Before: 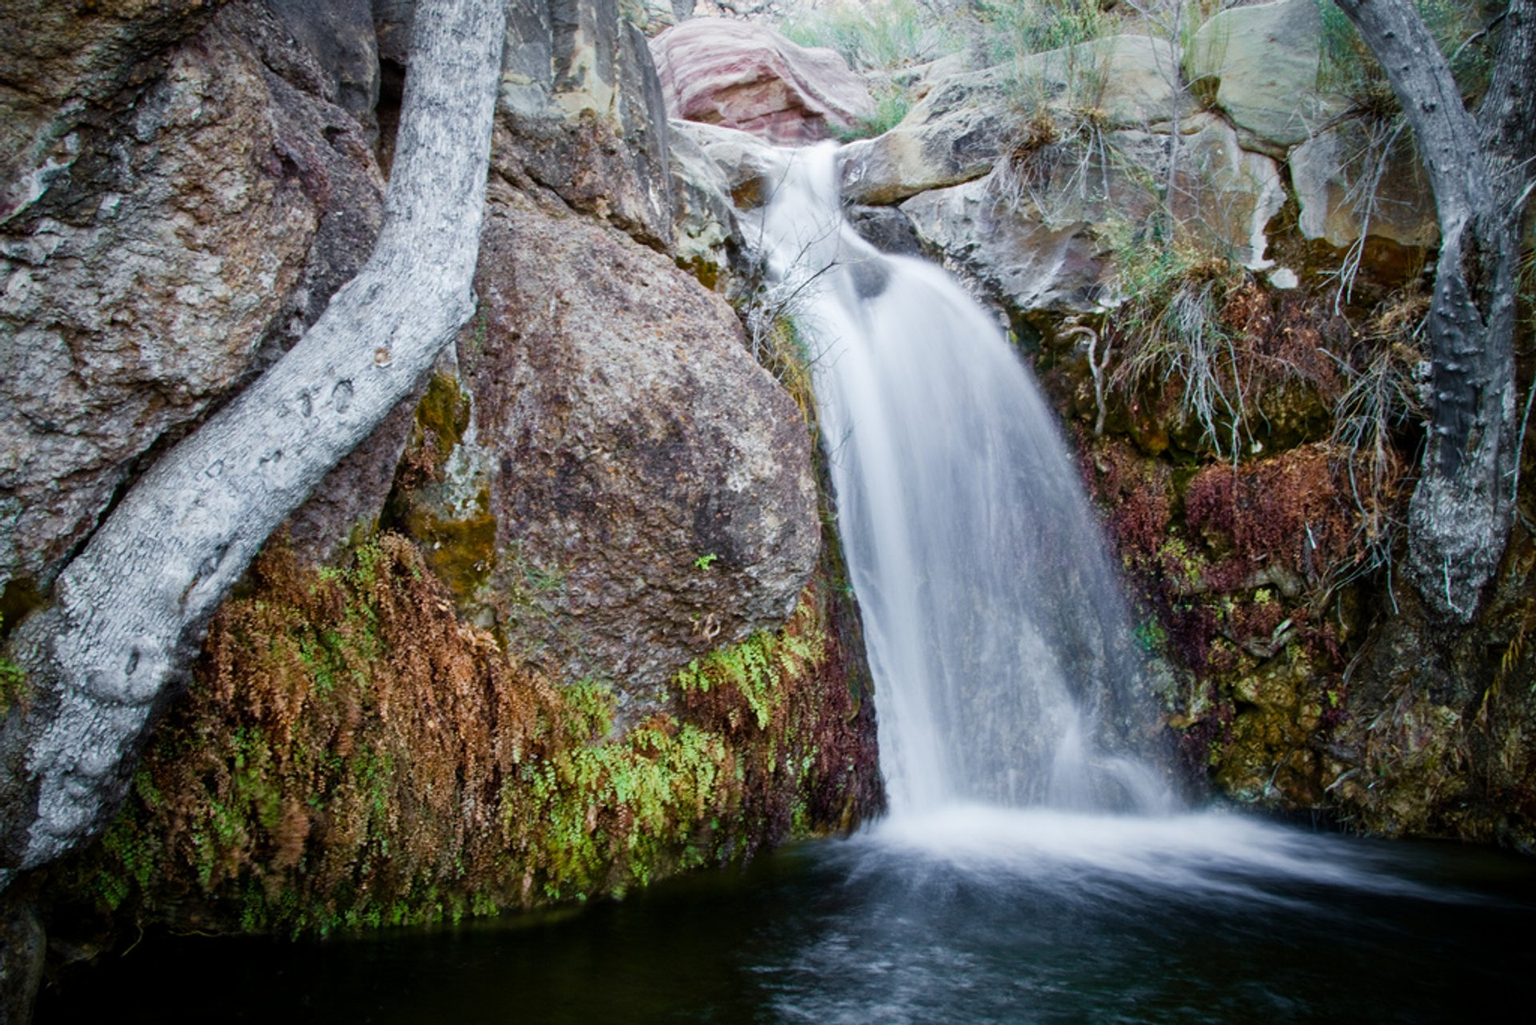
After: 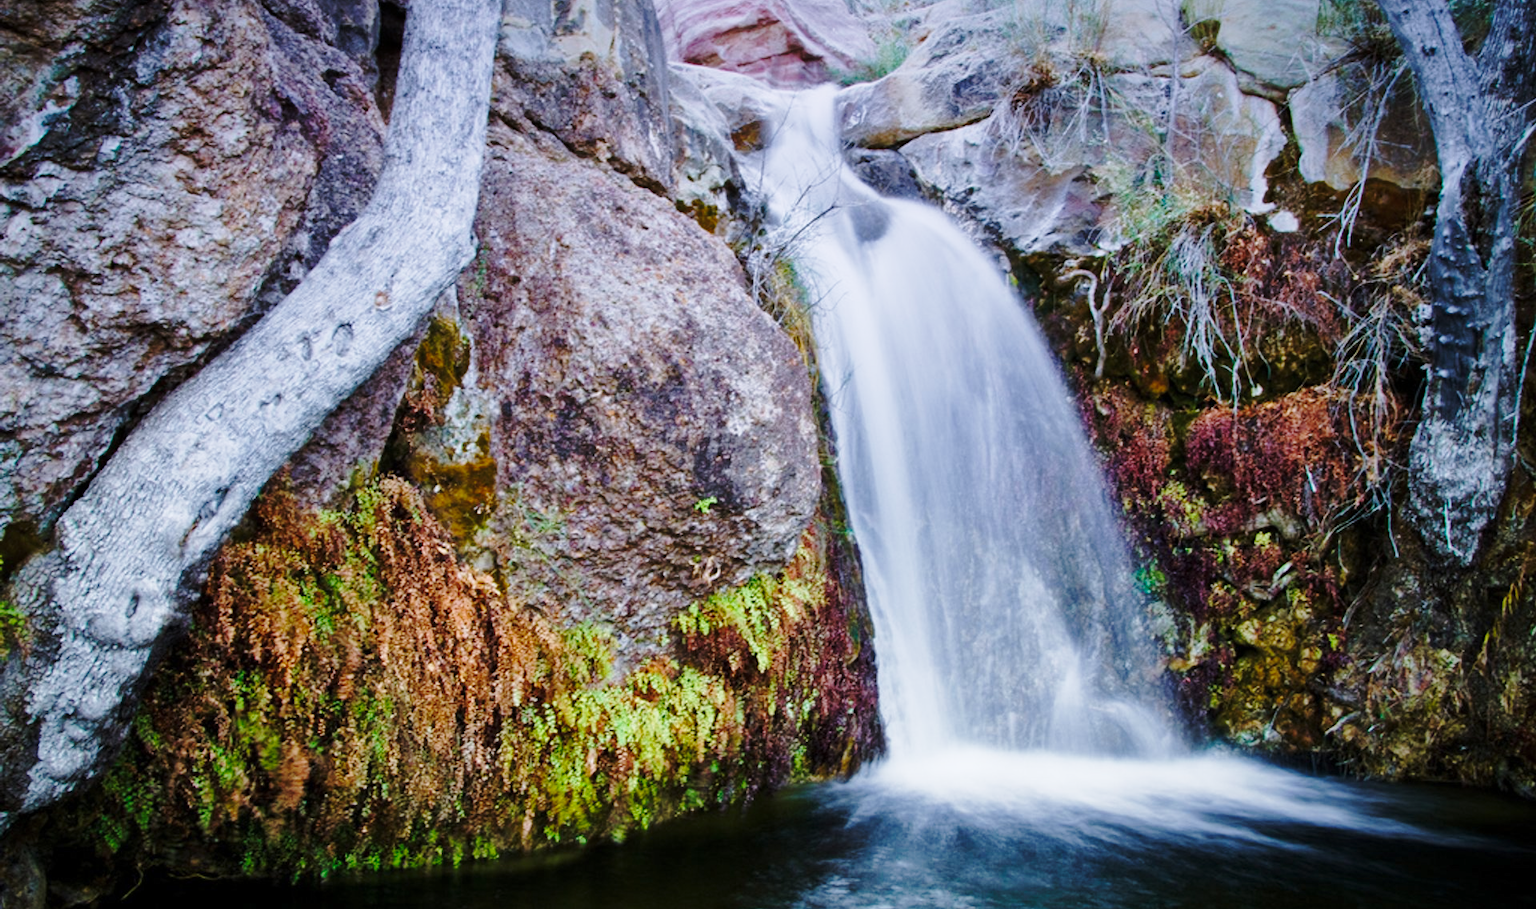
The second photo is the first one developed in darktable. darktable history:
base curve: curves: ch0 [(0, 0) (0.032, 0.037) (0.105, 0.228) (0.435, 0.76) (0.856, 0.983) (1, 1)], preserve colors none
shadows and highlights: shadows 30
graduated density: hue 238.83°, saturation 50%
crop and rotate: top 5.609%, bottom 5.609%
